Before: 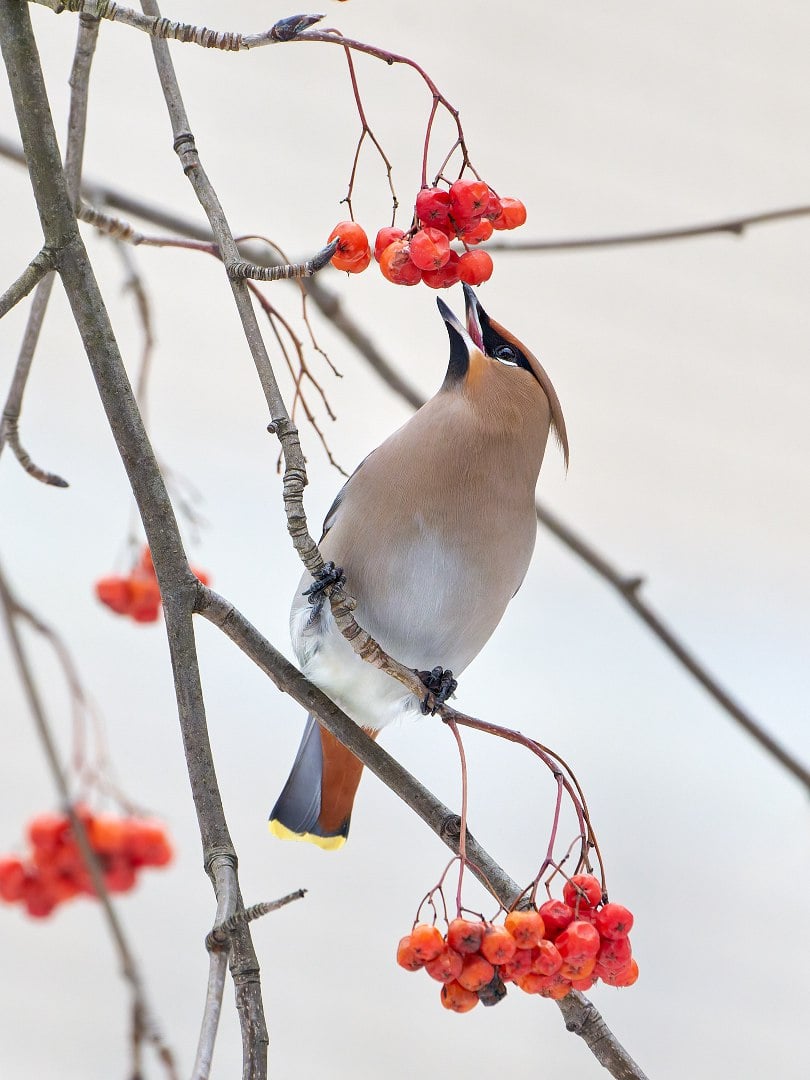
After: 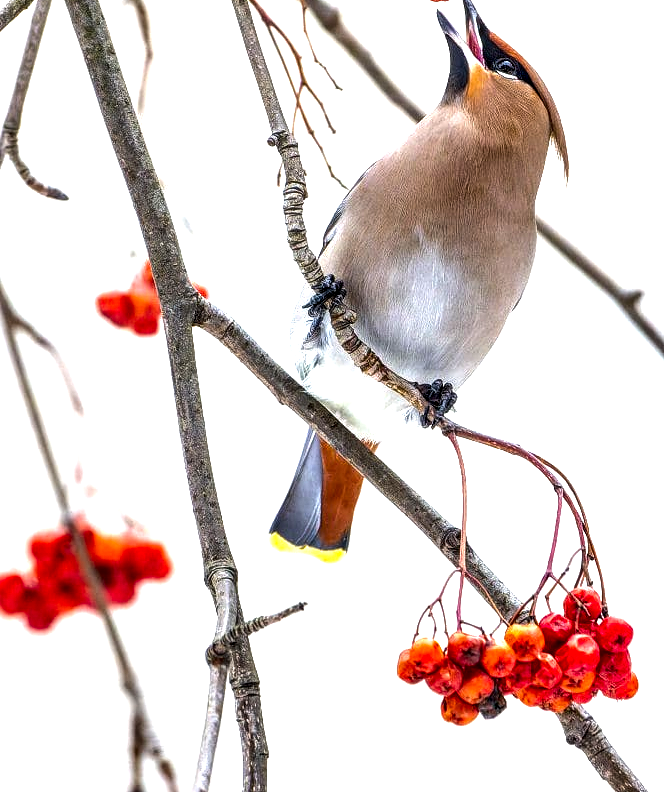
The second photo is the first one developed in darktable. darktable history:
color balance rgb: perceptual saturation grading › global saturation 30.229%, perceptual brilliance grading › global brilliance 14.821%, perceptual brilliance grading › shadows -34.706%, global vibrance 14.637%
crop: top 26.613%, right 17.963%
local contrast: highlights 18%, detail 188%
exposure: exposure 0.375 EV, compensate exposure bias true, compensate highlight preservation false
